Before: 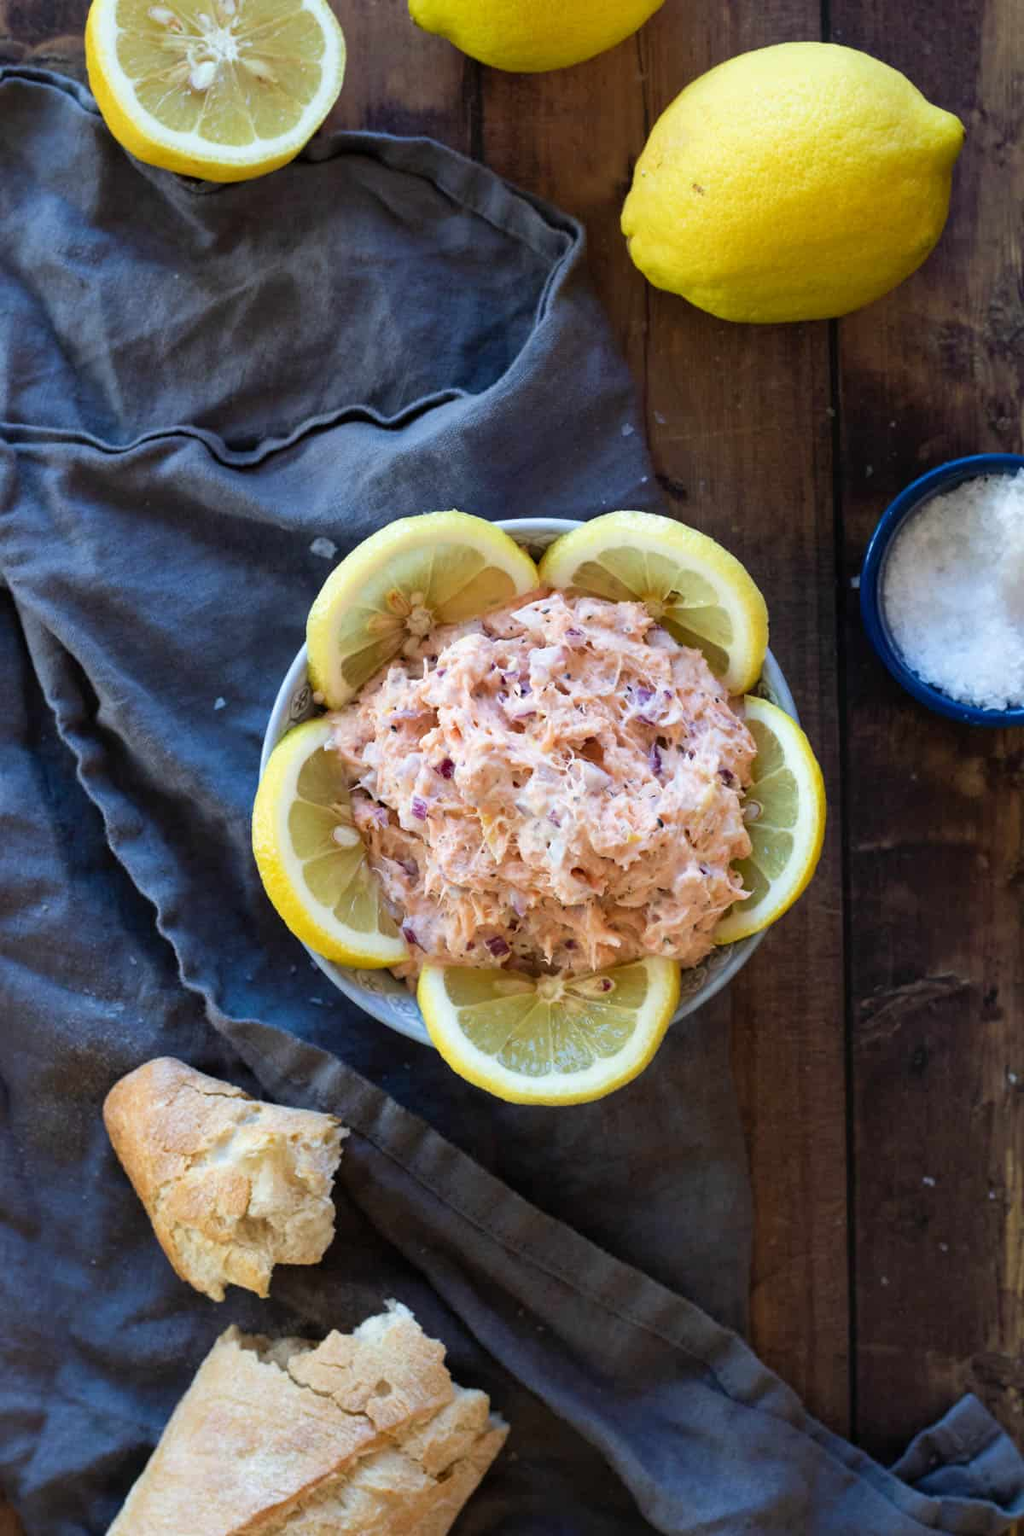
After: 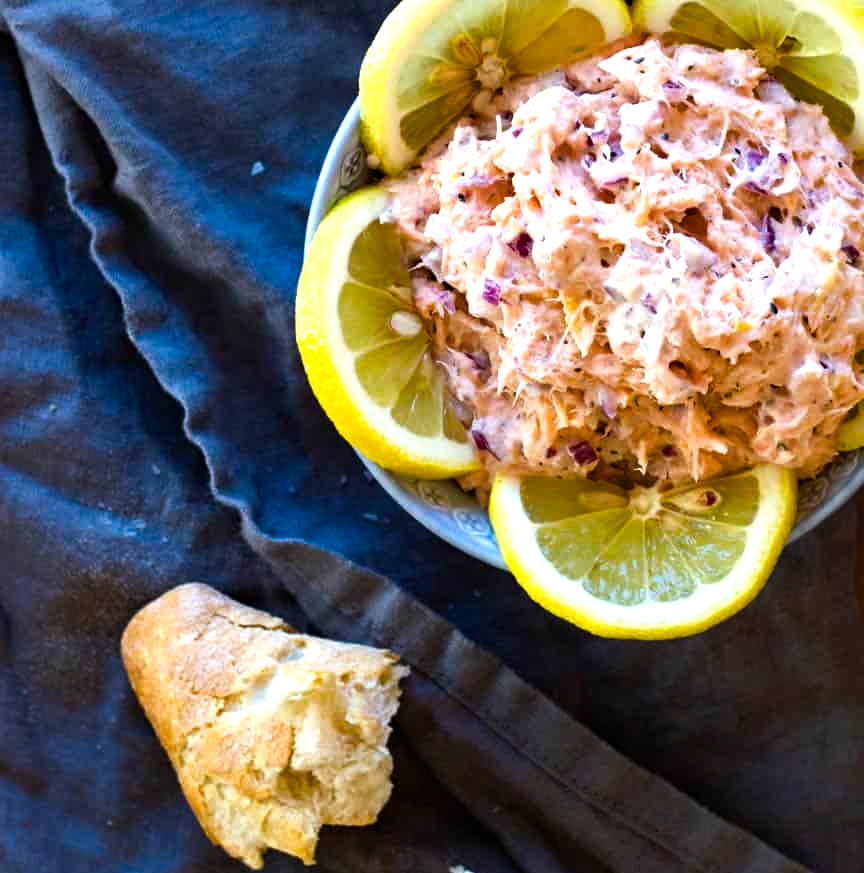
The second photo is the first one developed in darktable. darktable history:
color balance rgb: linear chroma grading › global chroma 16.62%, perceptual saturation grading › highlights -8.63%, perceptual saturation grading › mid-tones 18.66%, perceptual saturation grading › shadows 28.49%, perceptual brilliance grading › highlights 14.22%, perceptual brilliance grading › shadows -18.96%, global vibrance 27.71%
contrast equalizer: y [[0.5, 0.504, 0.515, 0.527, 0.535, 0.534], [0.5 ×6], [0.491, 0.387, 0.179, 0.068, 0.068, 0.068], [0 ×5, 0.023], [0 ×6]]
crop: top 36.498%, right 27.964%, bottom 14.995%
